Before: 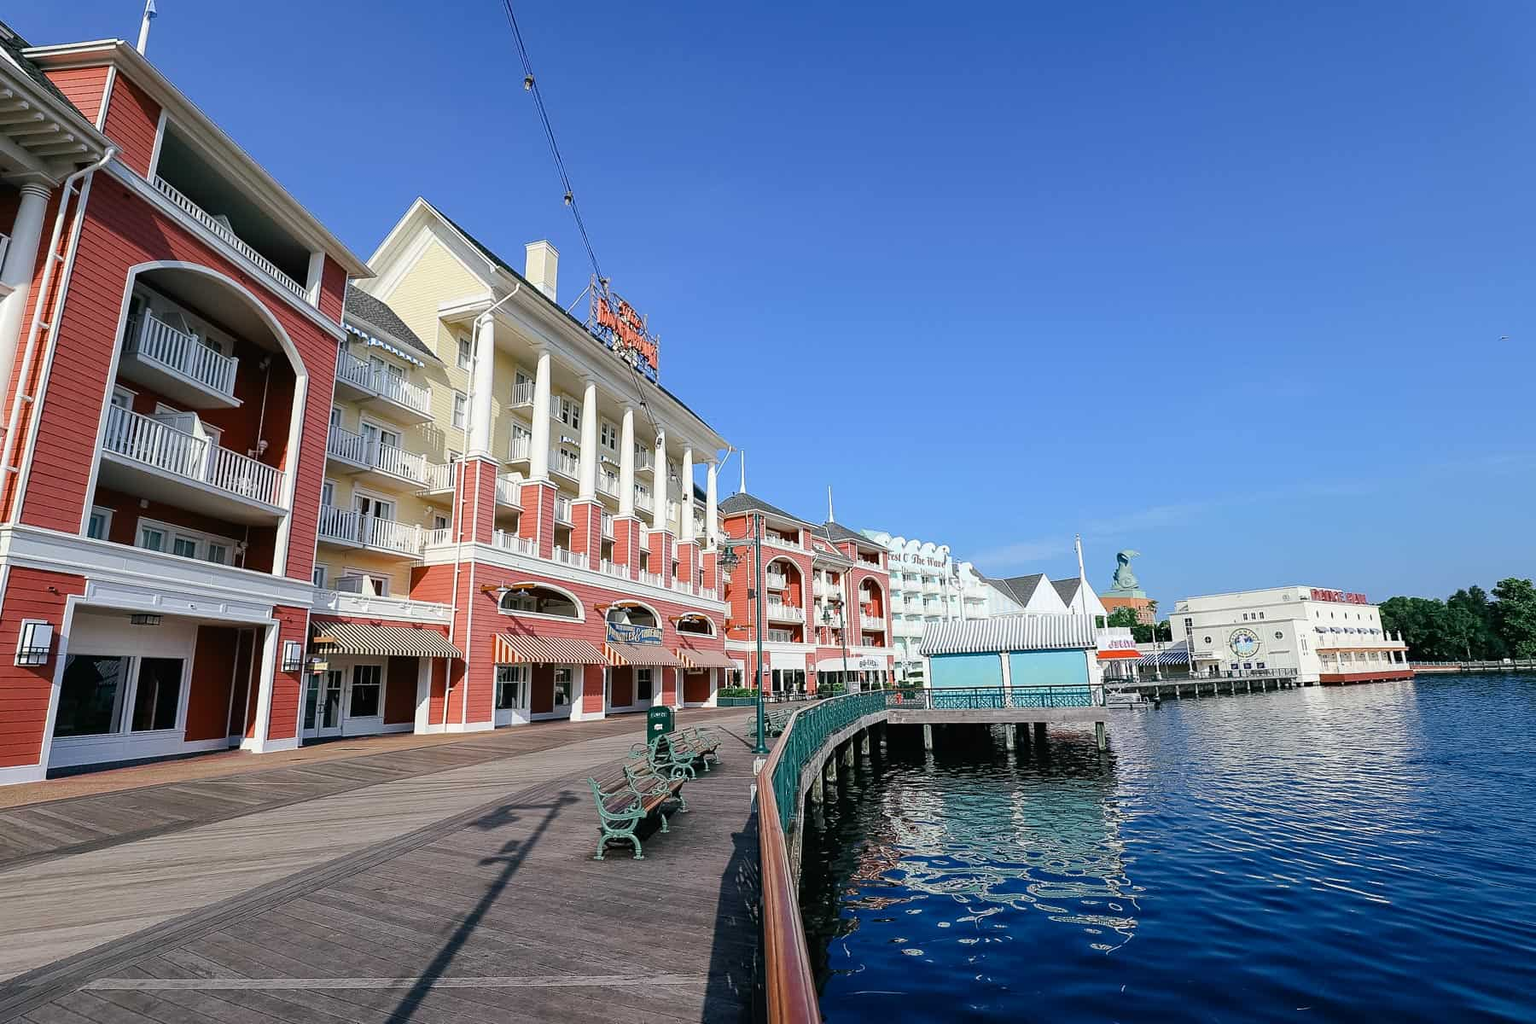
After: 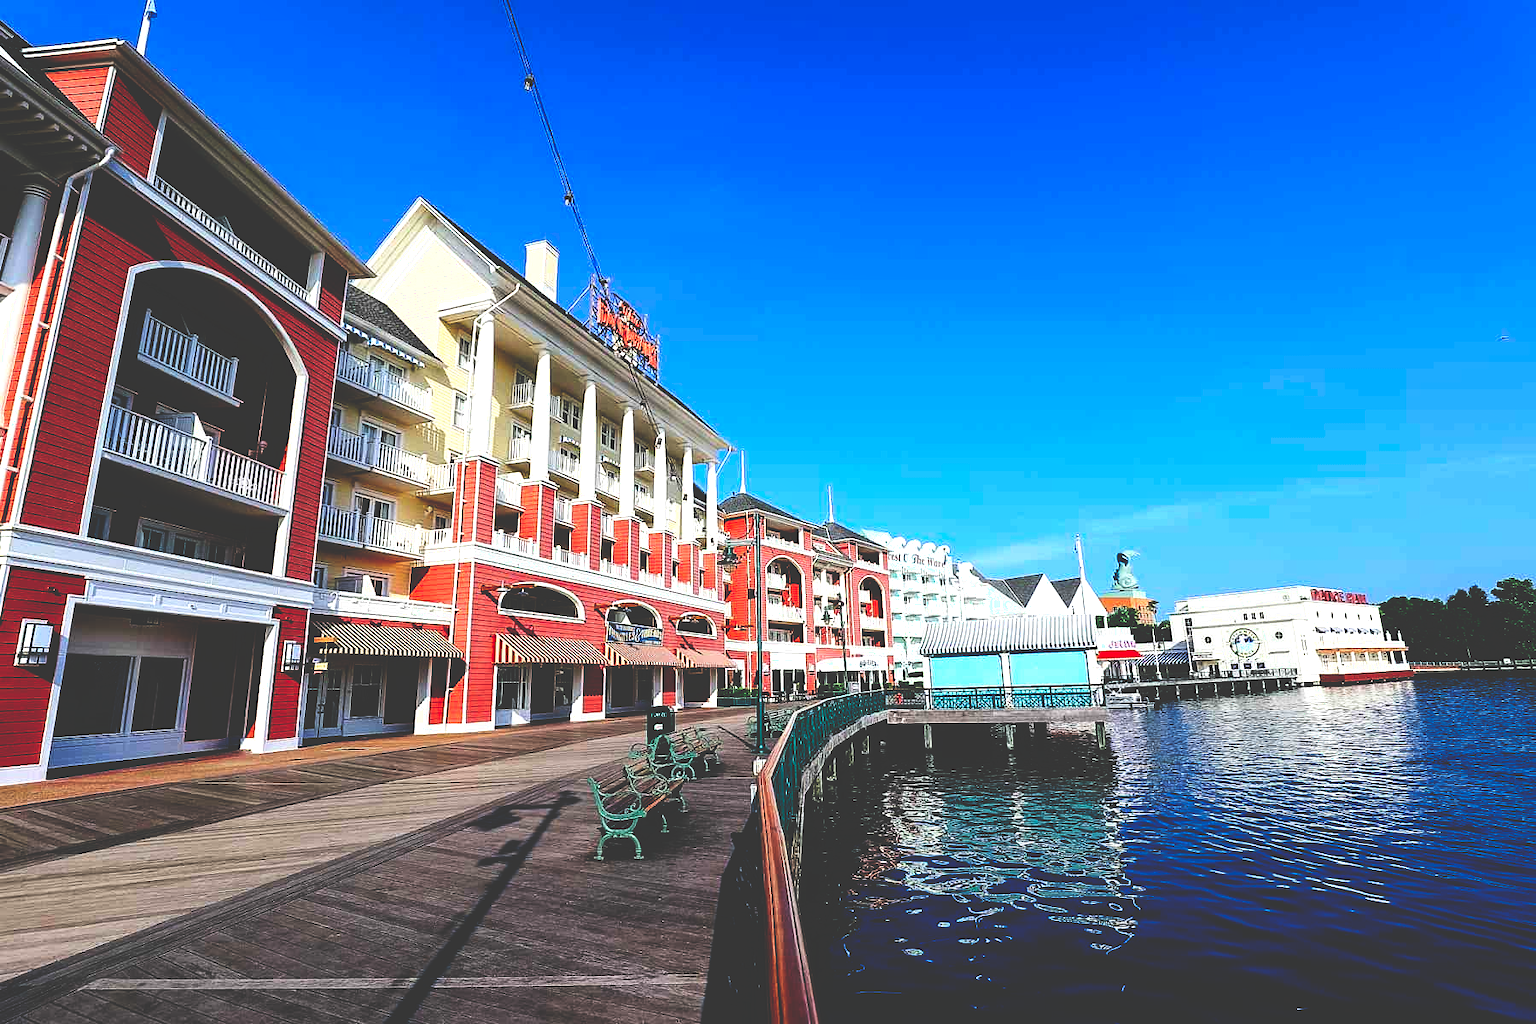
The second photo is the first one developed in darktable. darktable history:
tone equalizer: -8 EV -0.422 EV, -7 EV -0.412 EV, -6 EV -0.342 EV, -5 EV -0.213 EV, -3 EV 0.204 EV, -2 EV 0.313 EV, -1 EV 0.374 EV, +0 EV 0.399 EV
base curve: curves: ch0 [(0, 0.036) (0.083, 0.04) (0.804, 1)], preserve colors none
contrast brightness saturation: contrast 0.097, brightness 0.025, saturation 0.088
